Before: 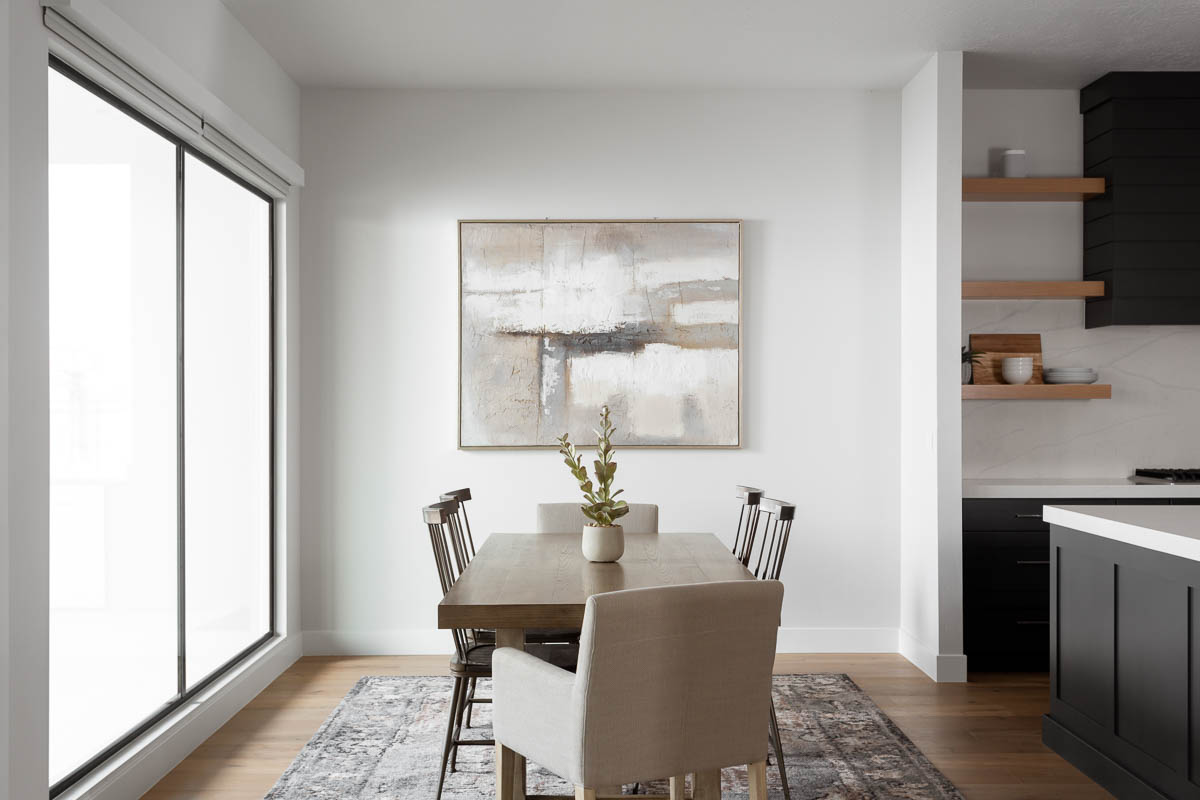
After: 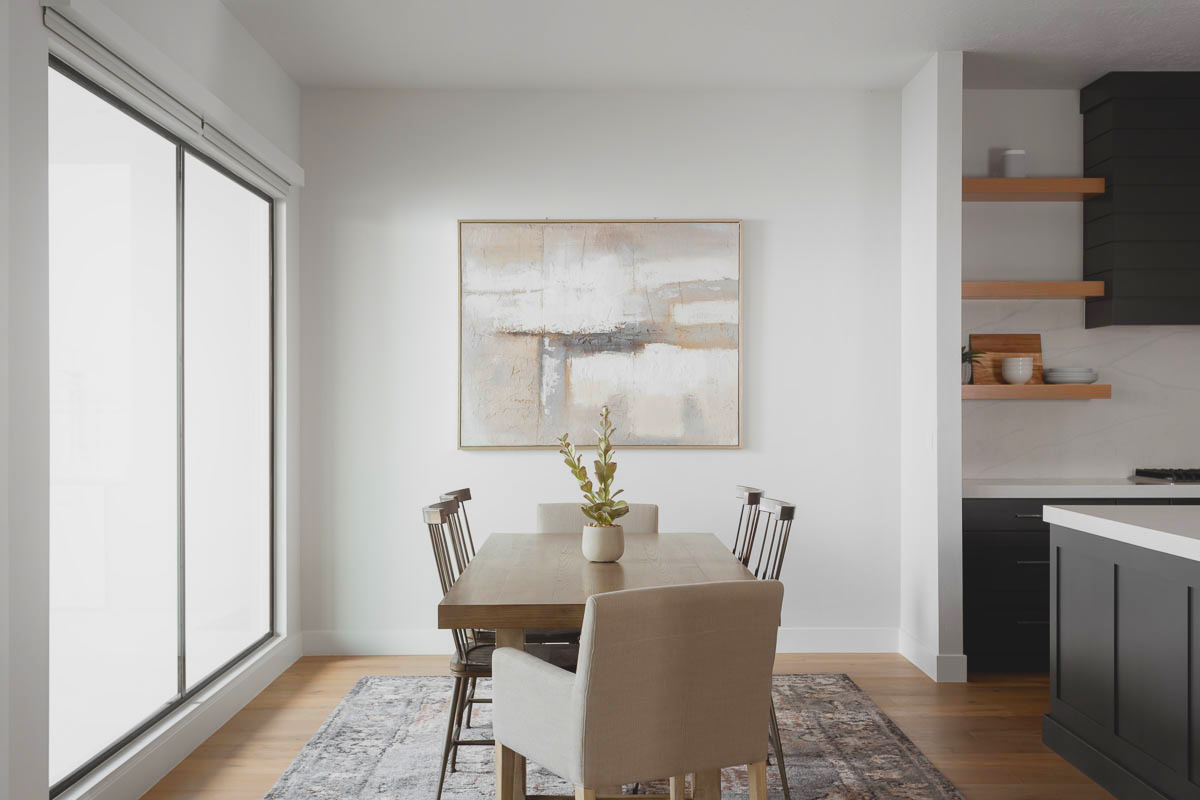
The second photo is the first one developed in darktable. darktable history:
shadows and highlights: shadows -23.08, highlights 46.15, soften with gaussian
contrast brightness saturation: contrast -0.19, saturation 0.19
